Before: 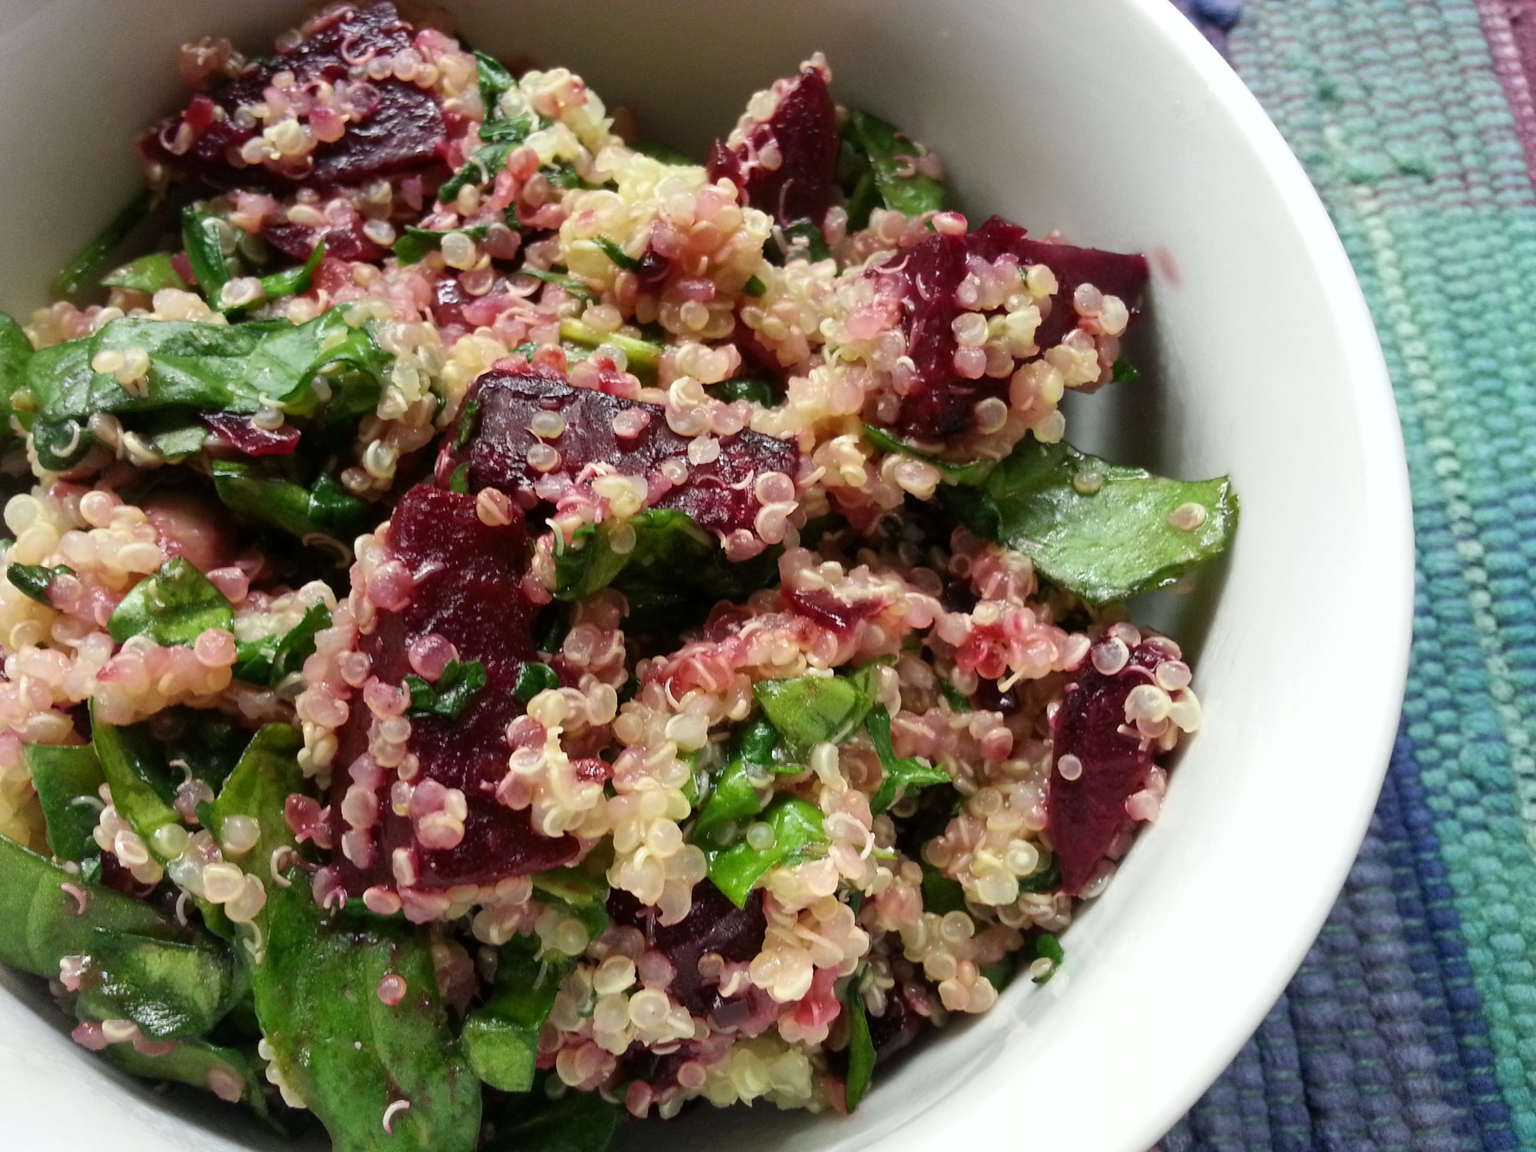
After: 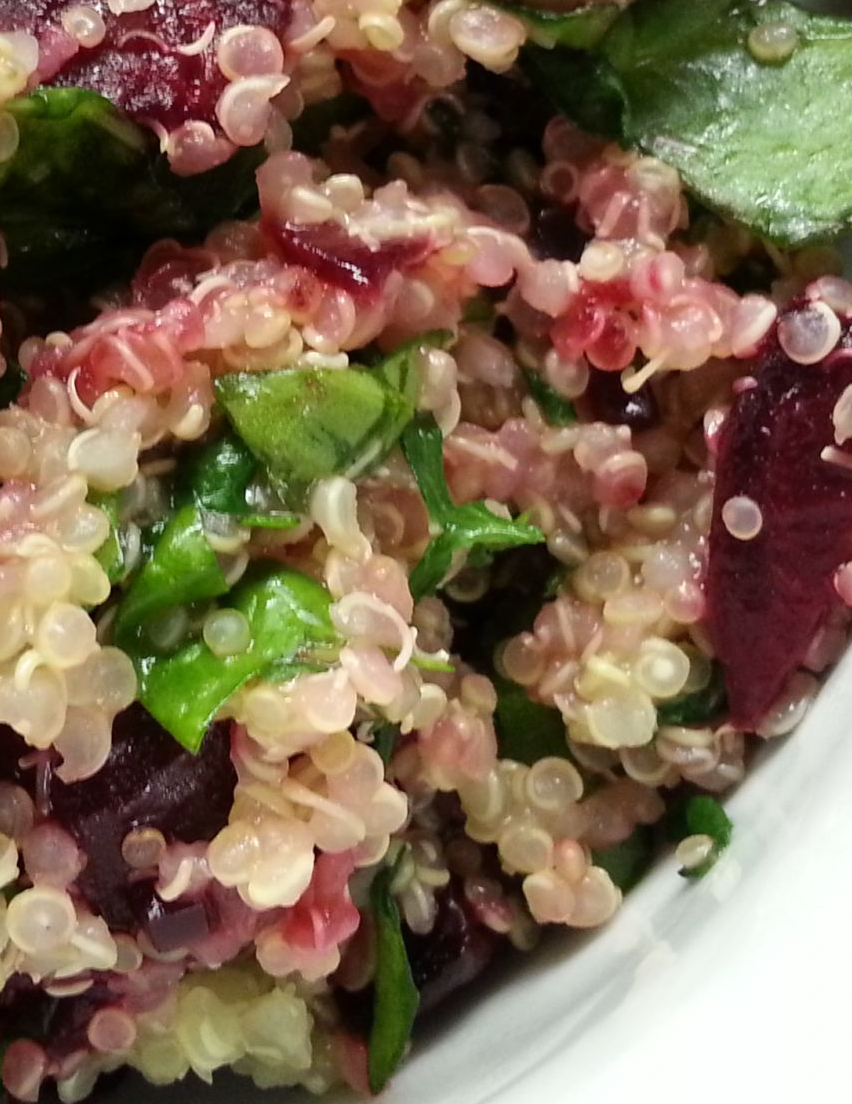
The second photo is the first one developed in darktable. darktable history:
crop: left 40.694%, top 39.657%, right 25.998%, bottom 2.804%
